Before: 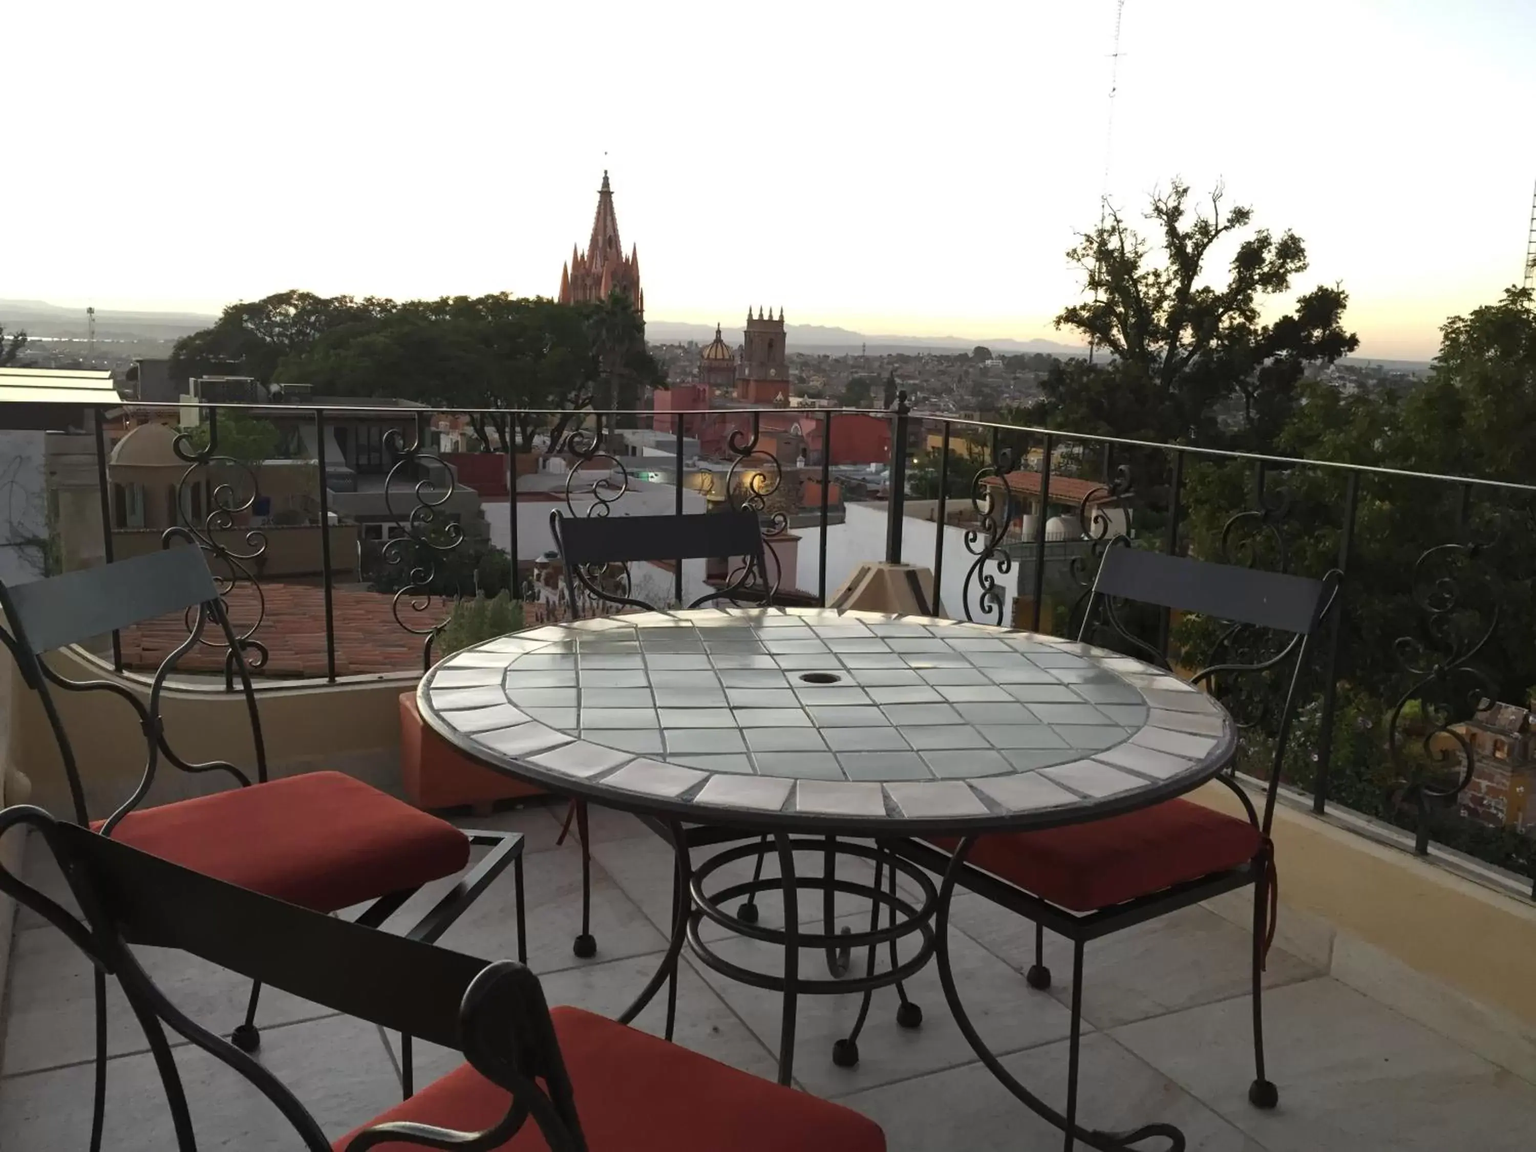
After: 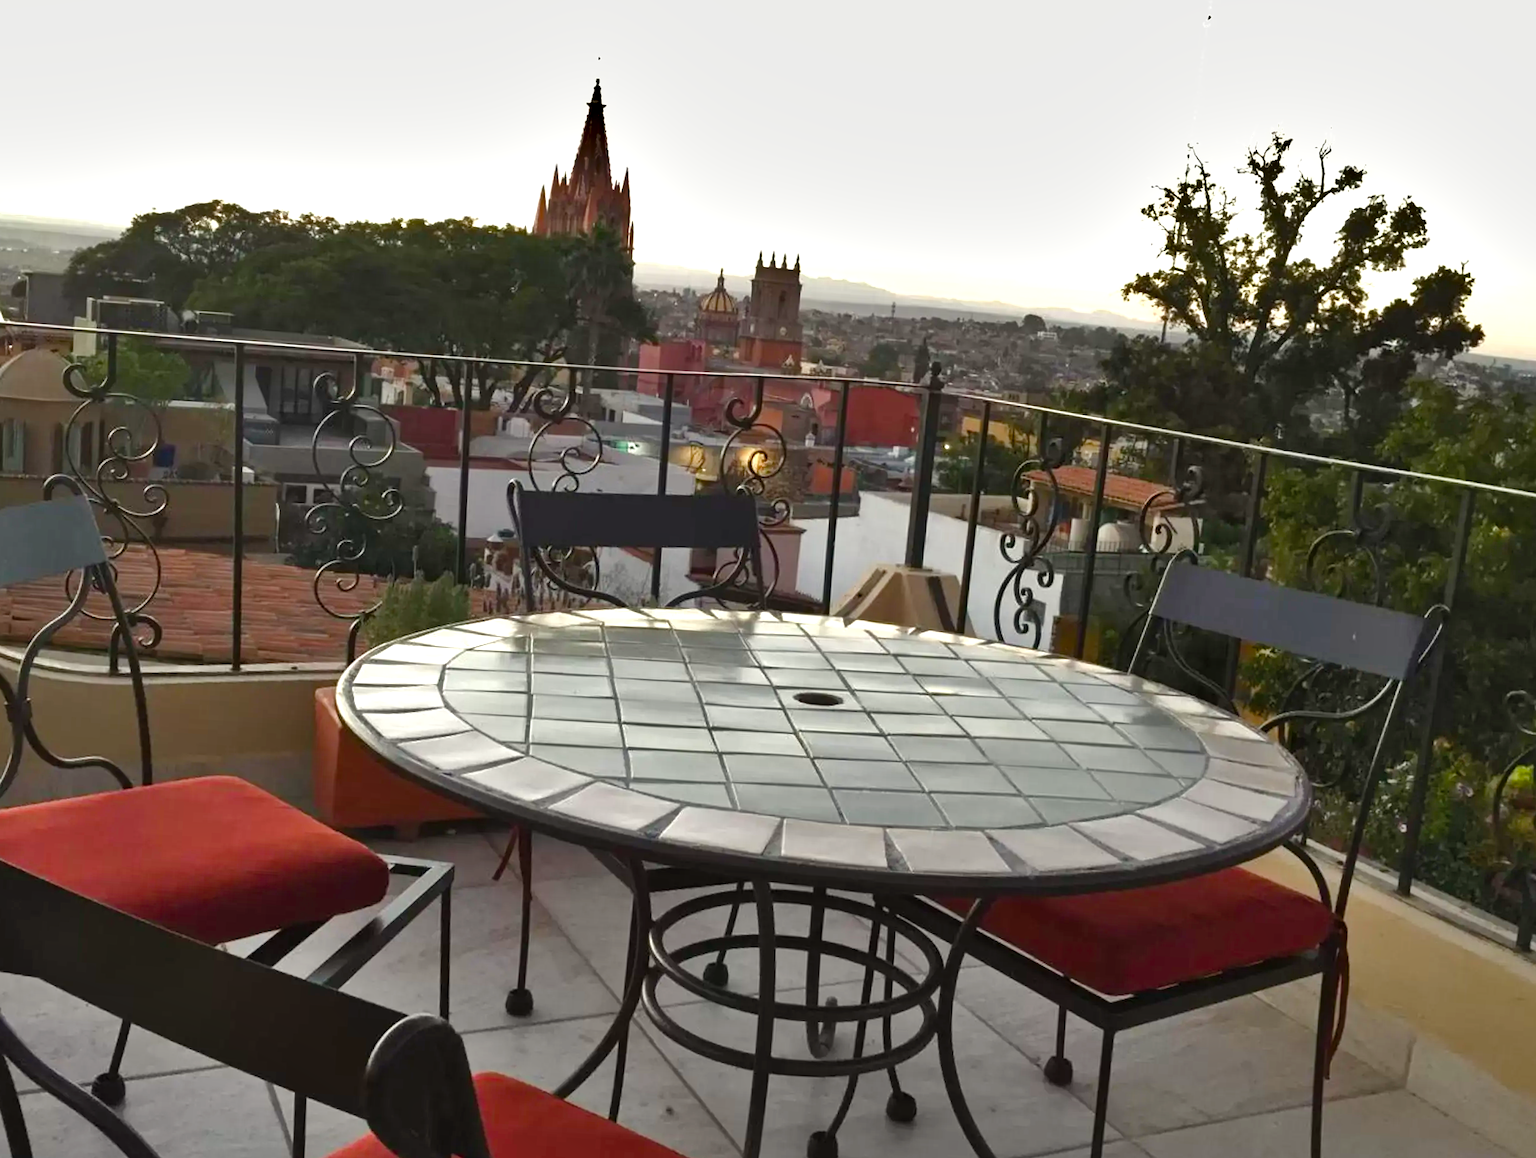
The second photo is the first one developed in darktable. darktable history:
crop and rotate: angle -3.32°, left 5.286%, top 5.17%, right 4.655%, bottom 4.214%
color balance rgb: highlights gain › luminance 6.206%, highlights gain › chroma 1.34%, highlights gain › hue 91.37°, perceptual saturation grading › global saturation 20%, perceptual saturation grading › highlights -50.049%, perceptual saturation grading › shadows 30.983%, perceptual brilliance grading › global brilliance 12.539%, global vibrance 20%
shadows and highlights: low approximation 0.01, soften with gaussian
